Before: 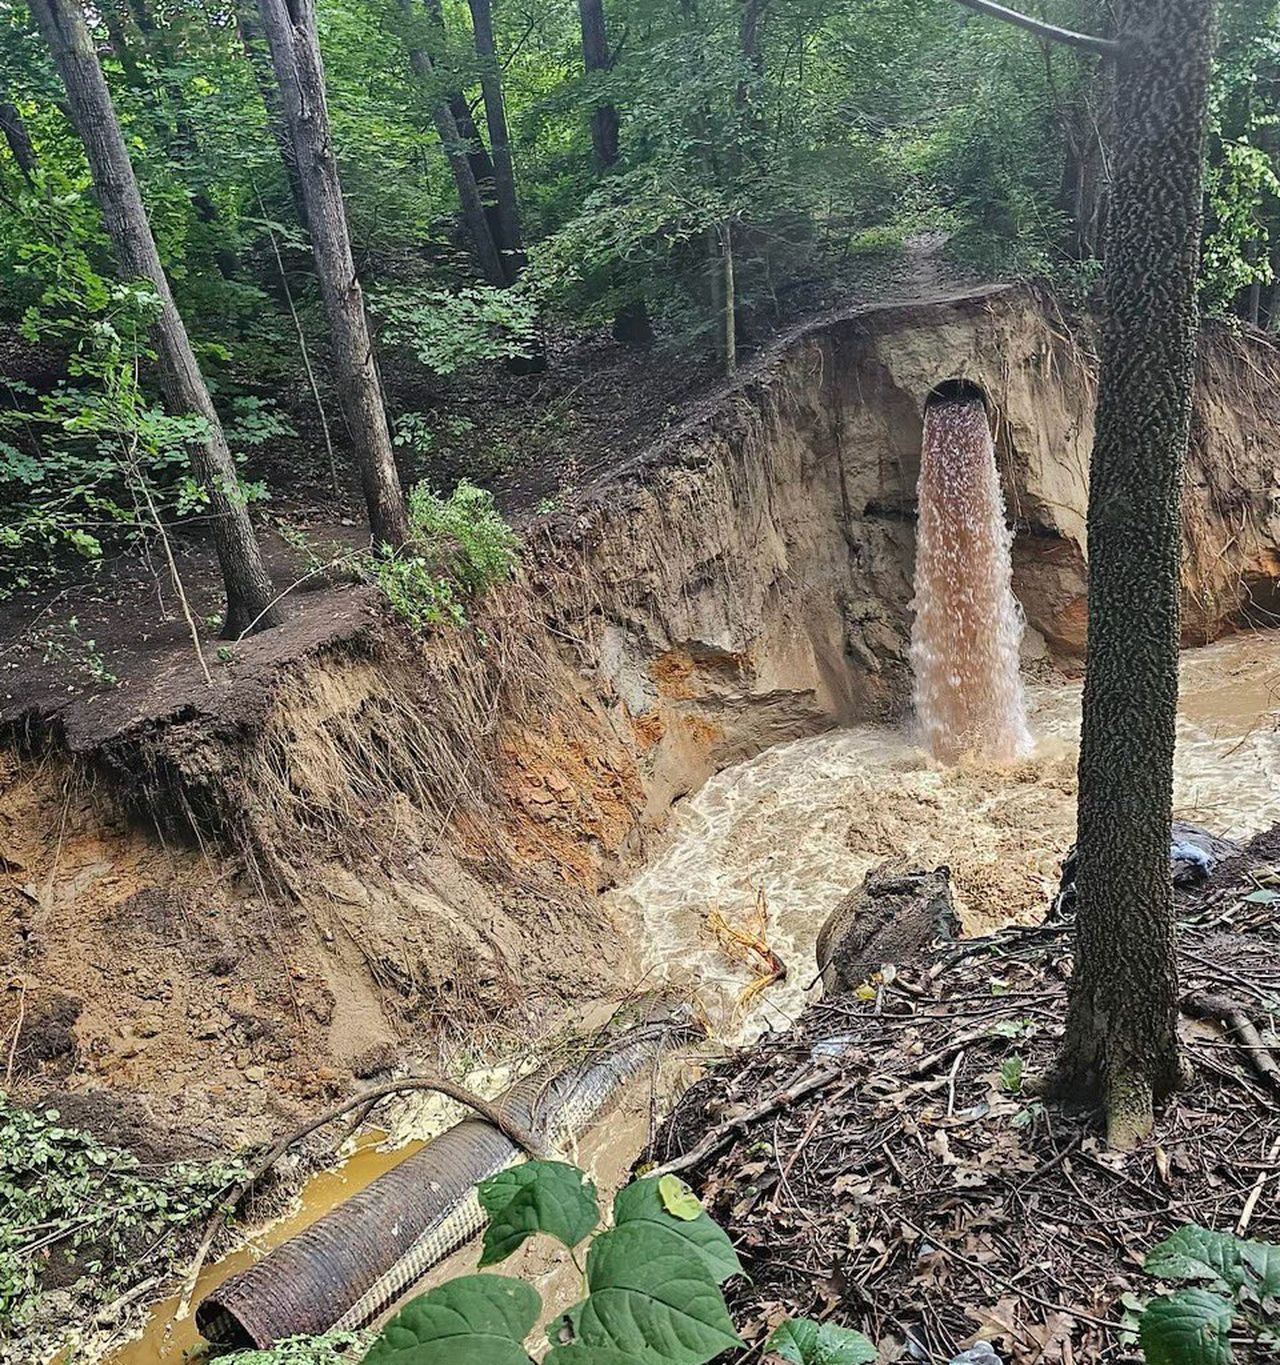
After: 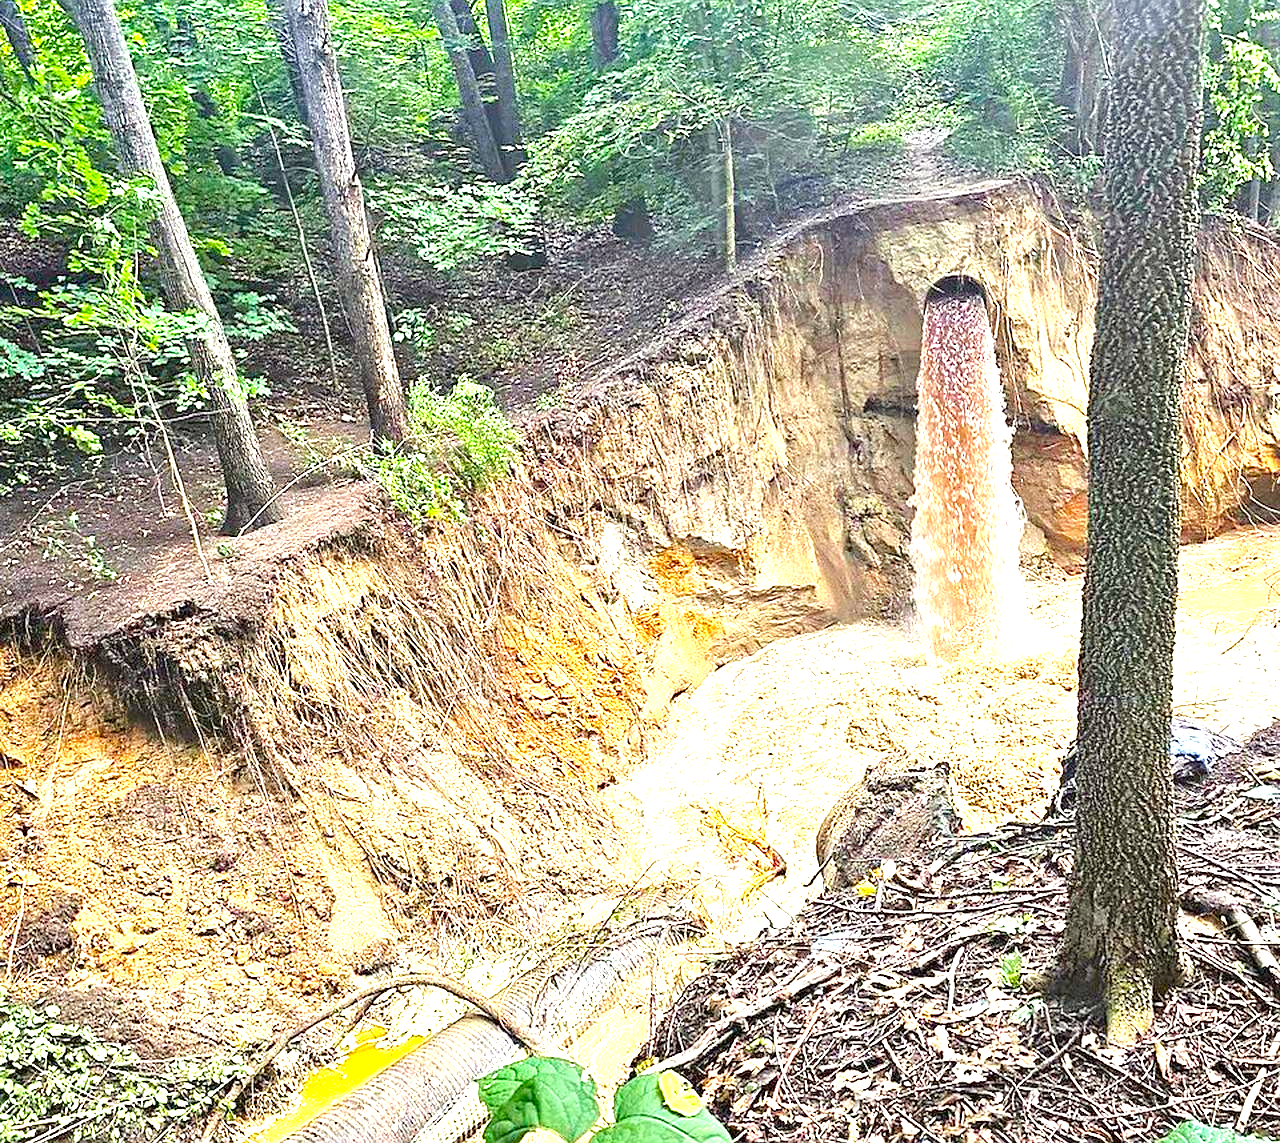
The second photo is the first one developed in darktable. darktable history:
exposure: black level correction 0.001, exposure 1.84 EV, compensate highlight preservation false
crop: top 7.625%, bottom 8.027%
sharpen: radius 1.458, amount 0.398, threshold 1.271
color correction: highlights a* -0.95, highlights b* 4.5, shadows a* 3.55
color balance rgb: perceptual saturation grading › global saturation 25%, perceptual brilliance grading › mid-tones 10%, perceptual brilliance grading › shadows 15%, global vibrance 20%
